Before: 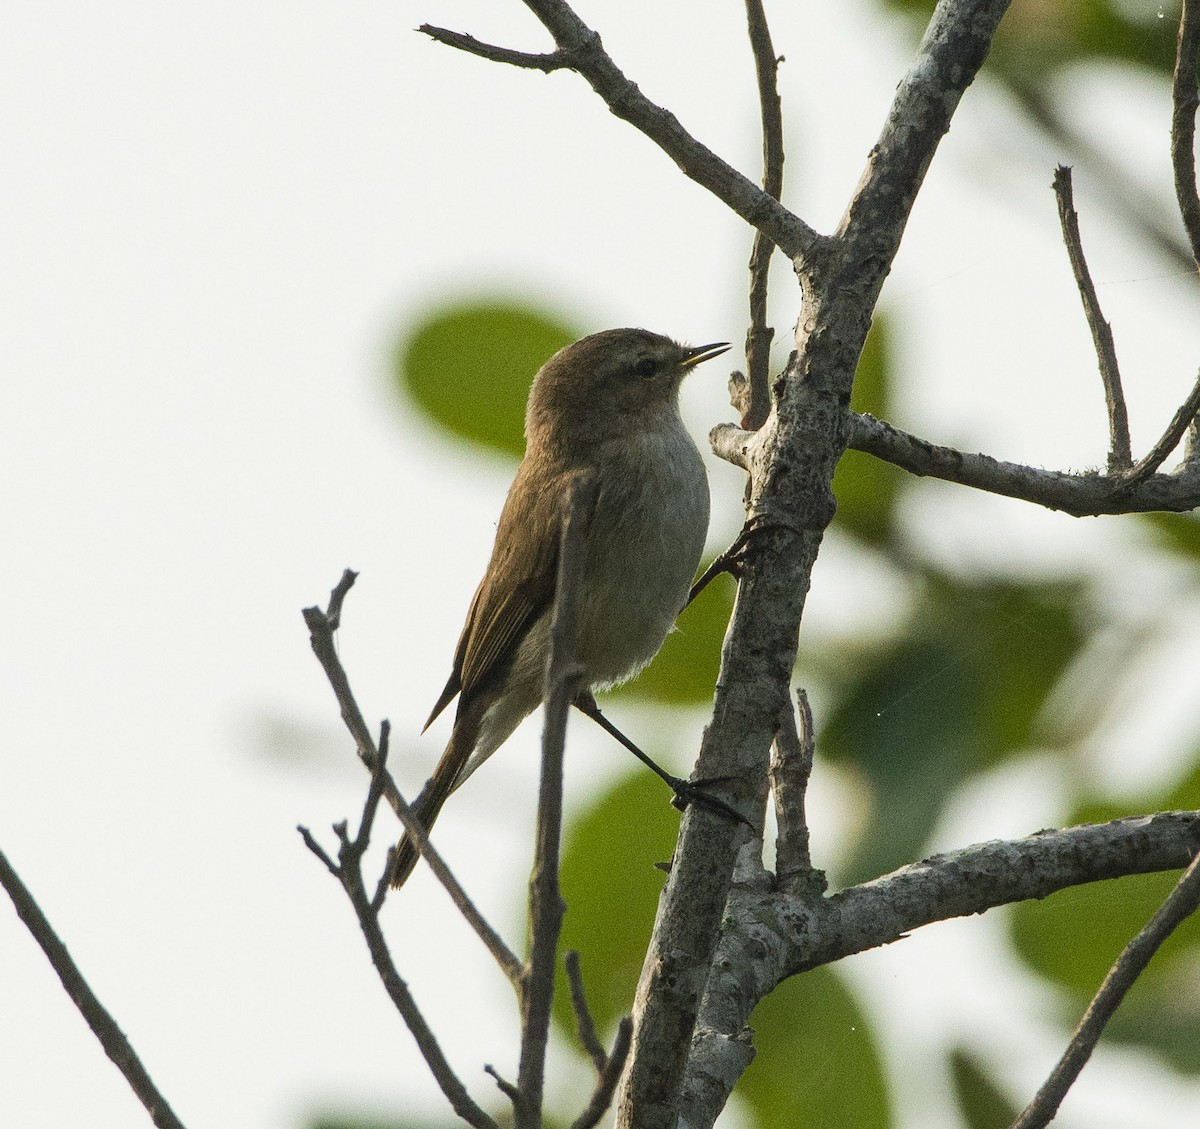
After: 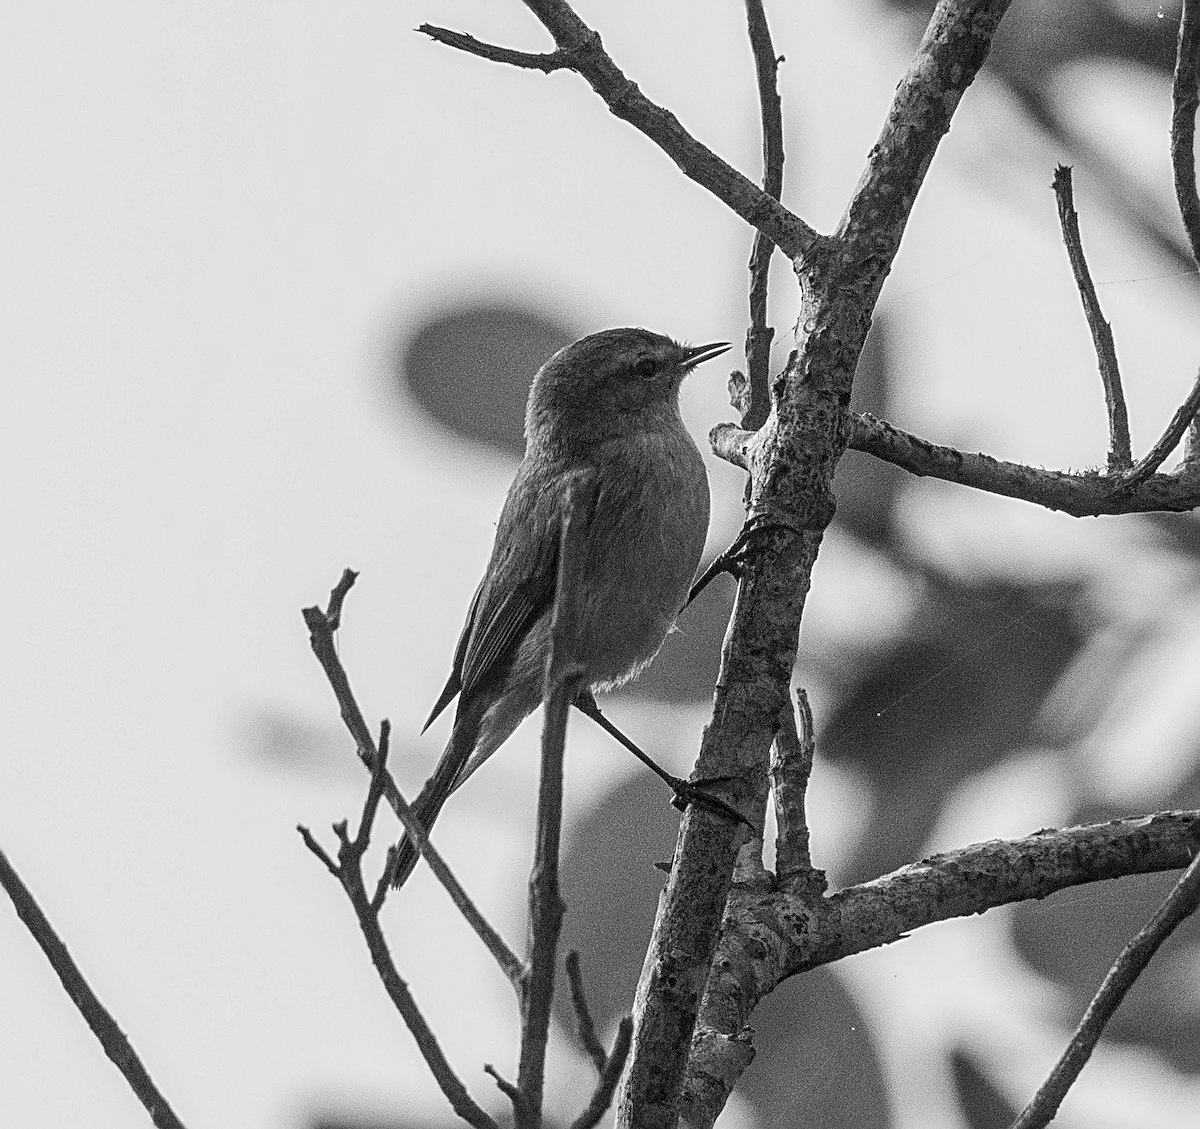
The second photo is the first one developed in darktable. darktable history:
local contrast: detail 130%
monochrome: a -74.22, b 78.2
sharpen: radius 2.531, amount 0.628
